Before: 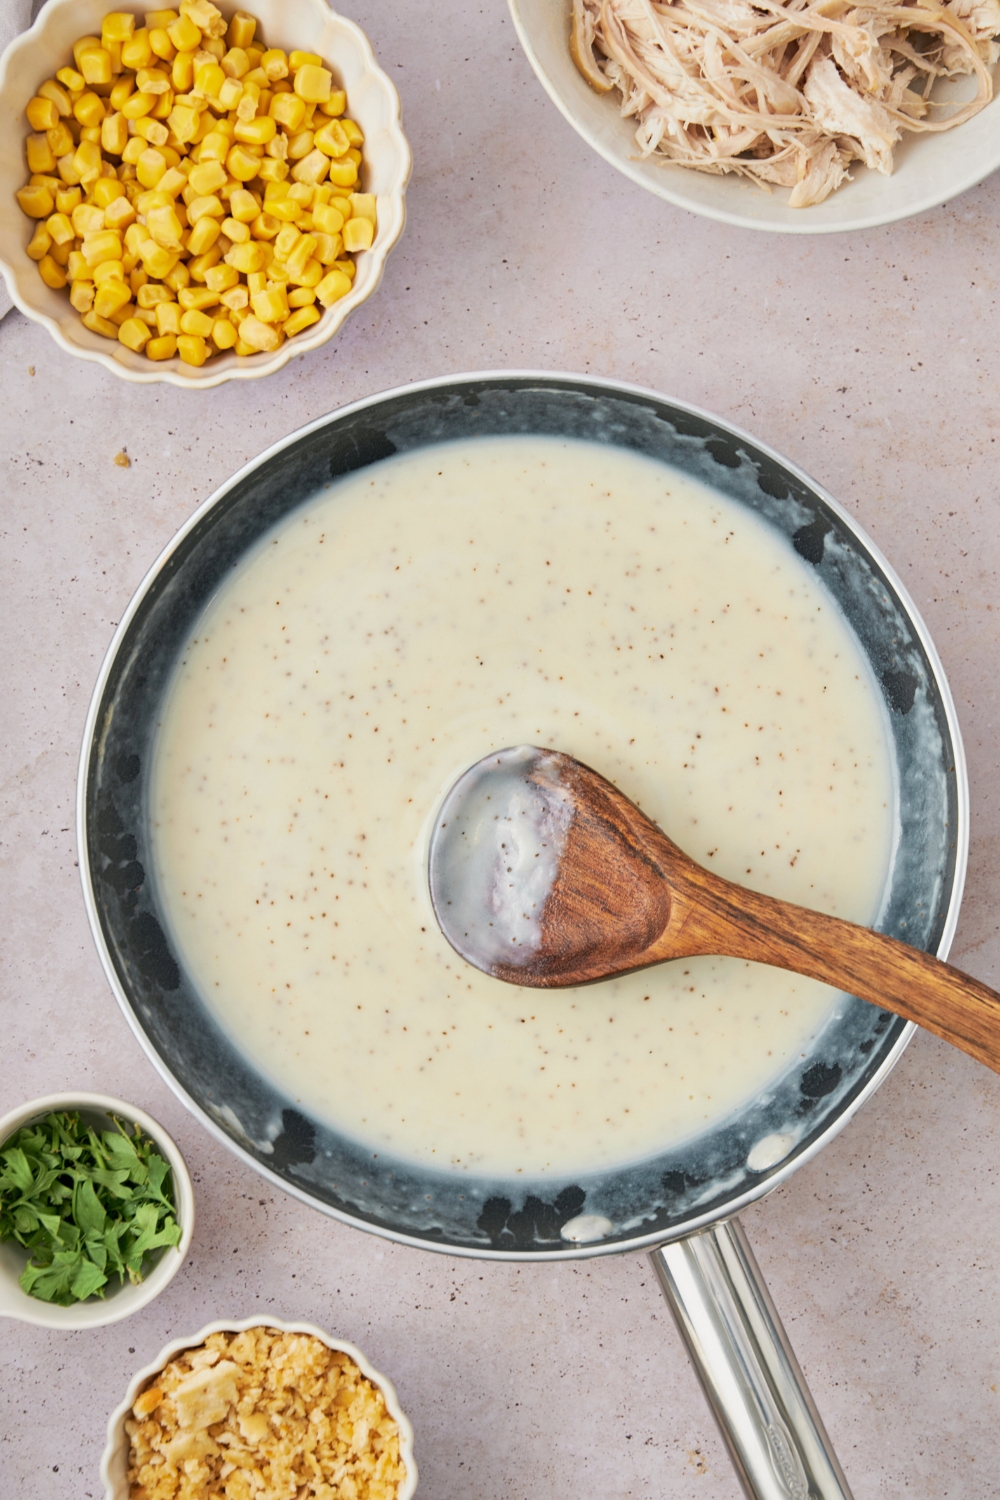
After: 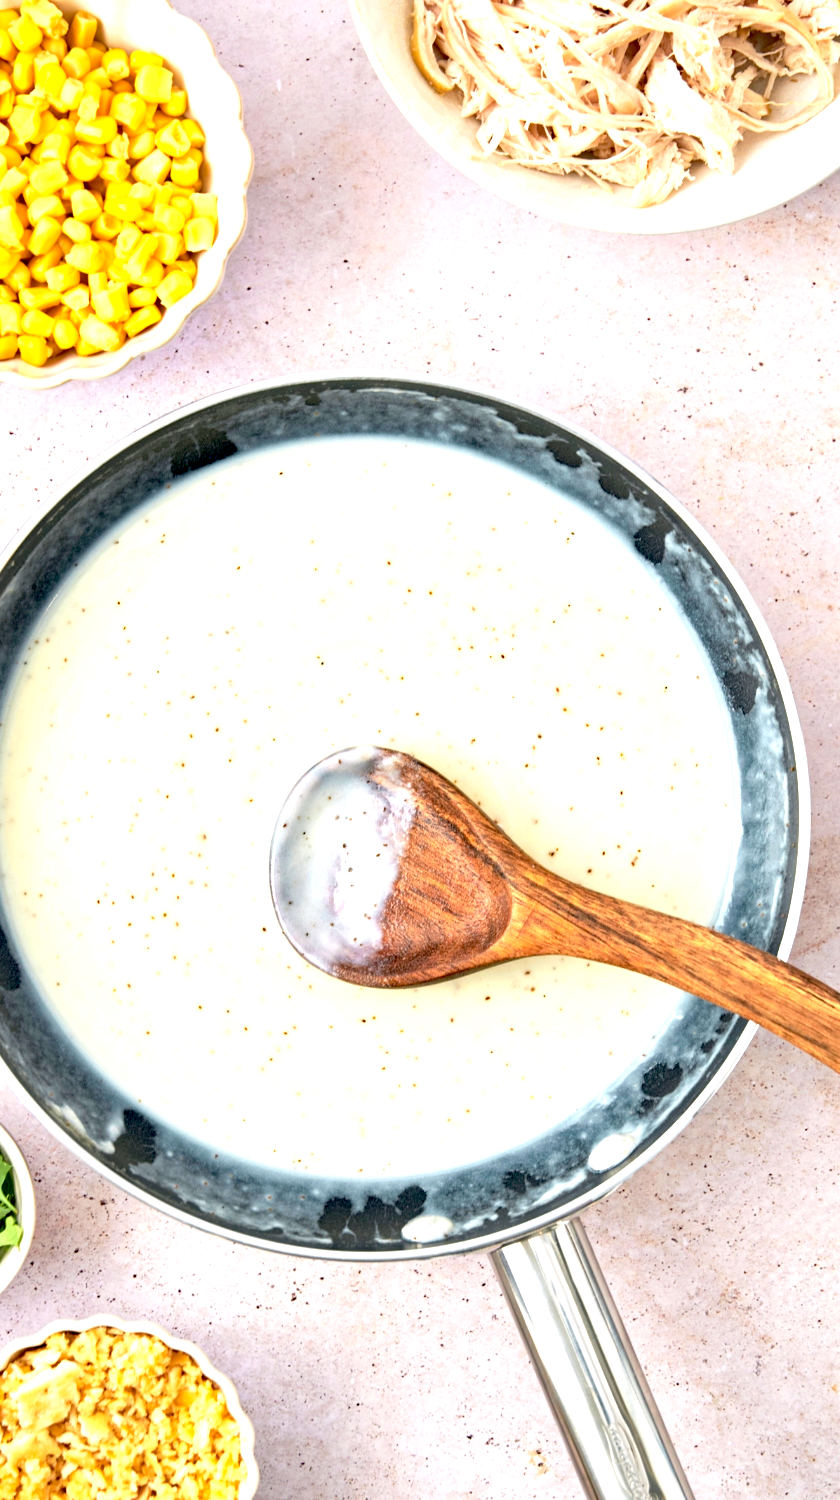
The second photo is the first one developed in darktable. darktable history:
haze removal: compatibility mode true, adaptive false
crop: left 15.953%
exposure: black level correction 0.011, exposure 1.081 EV, compensate exposure bias true, compensate highlight preservation false
